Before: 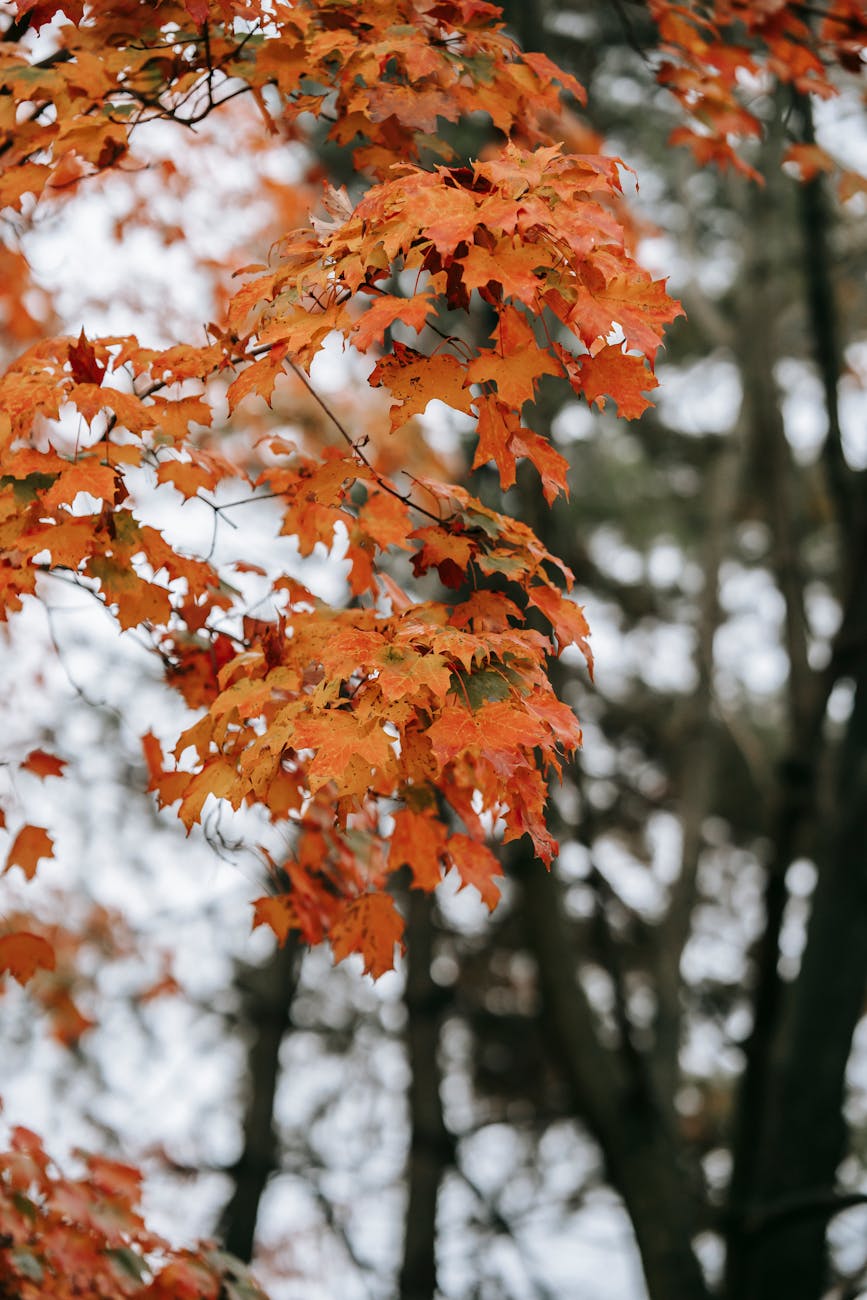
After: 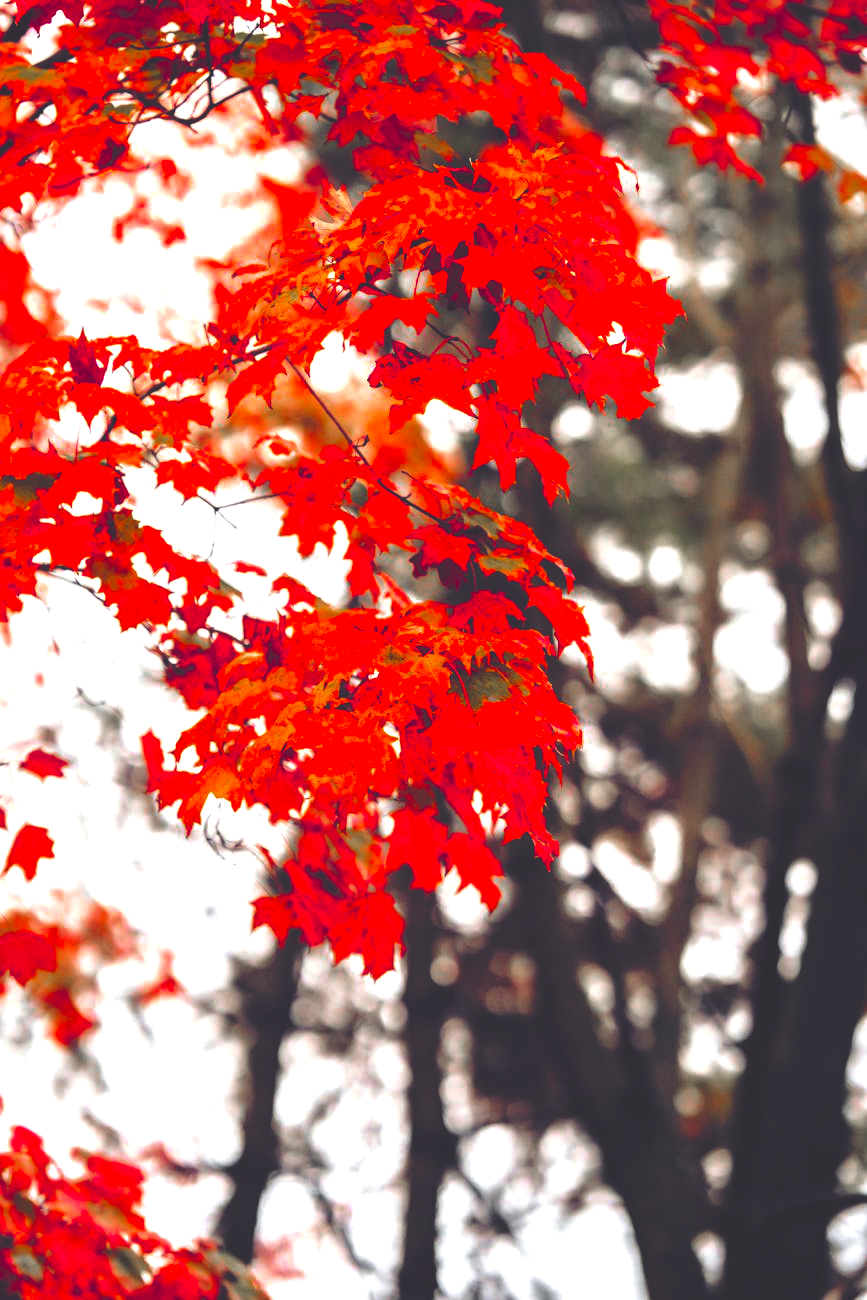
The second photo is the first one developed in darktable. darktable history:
exposure: black level correction 0, exposure 0.7 EV, compensate exposure bias true, compensate highlight preservation false
color balance: lift [1.001, 0.997, 0.99, 1.01], gamma [1.007, 1, 0.975, 1.025], gain [1, 1.065, 1.052, 0.935], contrast 13.25%
color balance rgb: perceptual saturation grading › global saturation 25%, perceptual brilliance grading › mid-tones 10%, perceptual brilliance grading › shadows 15%, global vibrance 20%
color zones: curves: ch0 [(0, 0.48) (0.209, 0.398) (0.305, 0.332) (0.429, 0.493) (0.571, 0.5) (0.714, 0.5) (0.857, 0.5) (1, 0.48)]; ch1 [(0, 0.736) (0.143, 0.625) (0.225, 0.371) (0.429, 0.256) (0.571, 0.241) (0.714, 0.213) (0.857, 0.48) (1, 0.736)]; ch2 [(0, 0.448) (0.143, 0.498) (0.286, 0.5) (0.429, 0.5) (0.571, 0.5) (0.714, 0.5) (0.857, 0.5) (1, 0.448)]
rgb curve: curves: ch0 [(0, 0.186) (0.314, 0.284) (0.775, 0.708) (1, 1)], compensate middle gray true, preserve colors none
